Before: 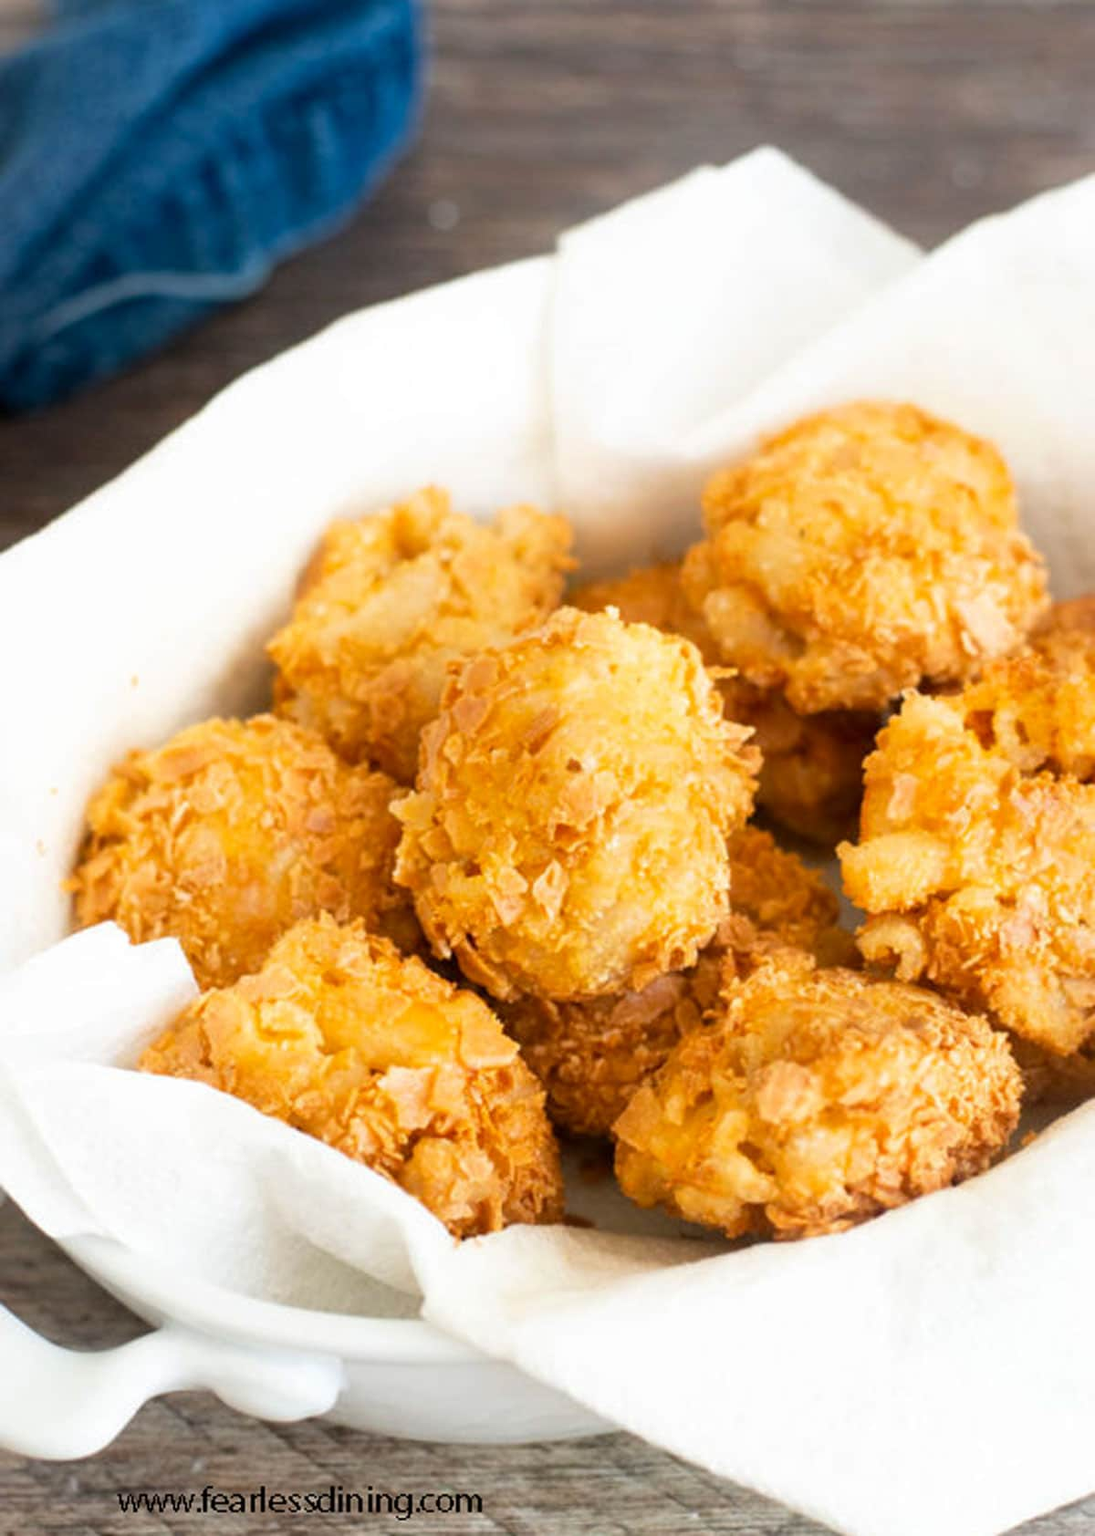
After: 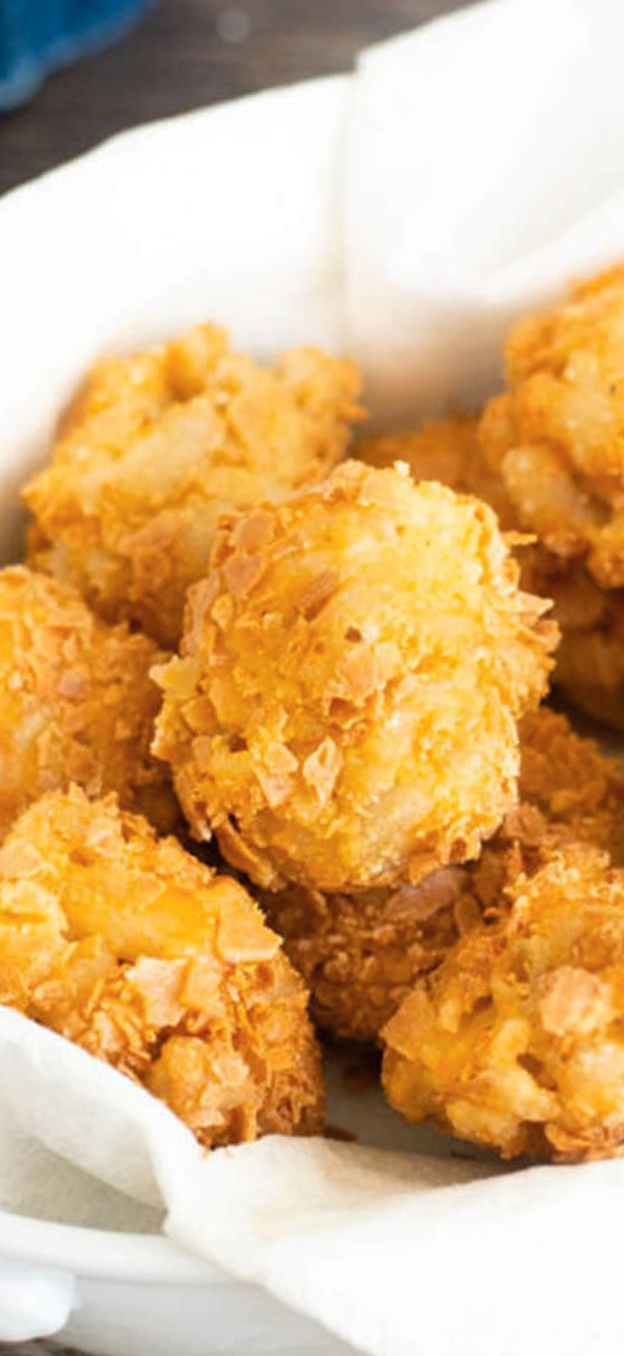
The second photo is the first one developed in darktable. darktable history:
color zones: curves: ch1 [(0.077, 0.436) (0.25, 0.5) (0.75, 0.5)]
crop and rotate: angle 0.02°, left 24.353%, top 13.219%, right 26.156%, bottom 8.224%
rotate and perspective: rotation 2.17°, automatic cropping off
